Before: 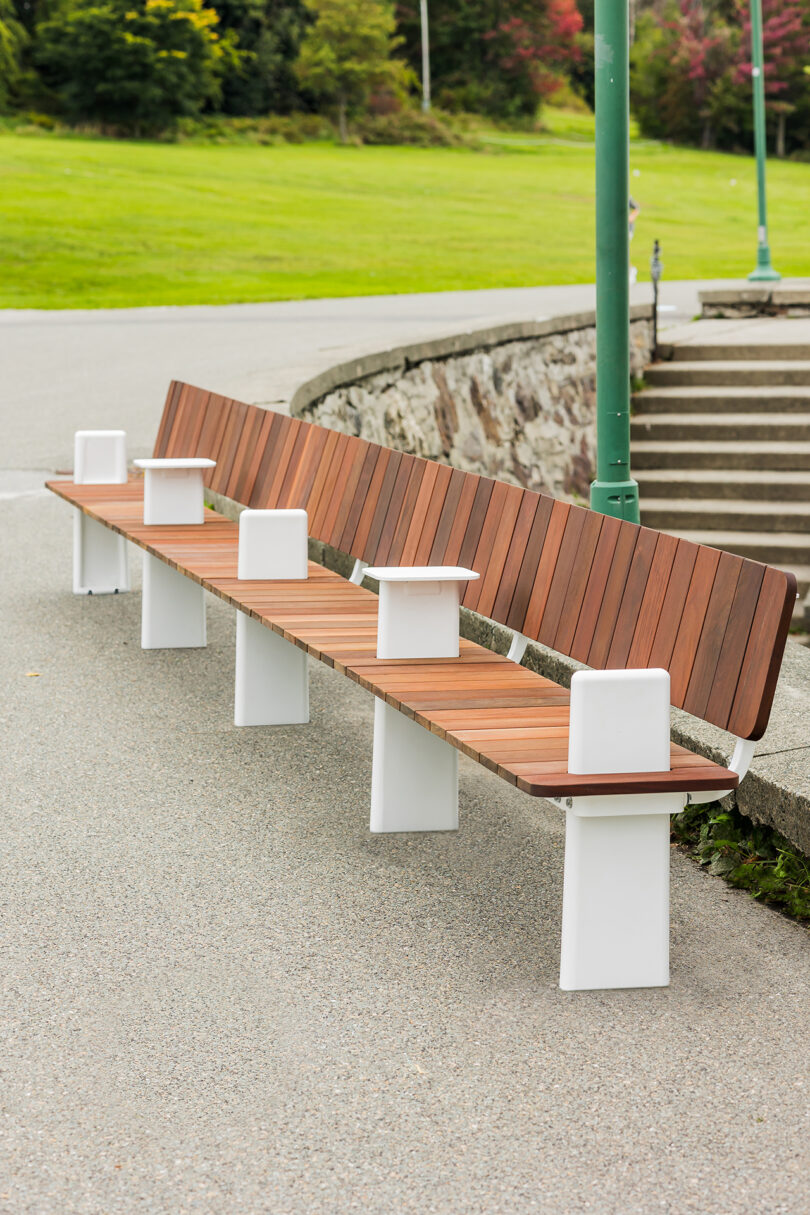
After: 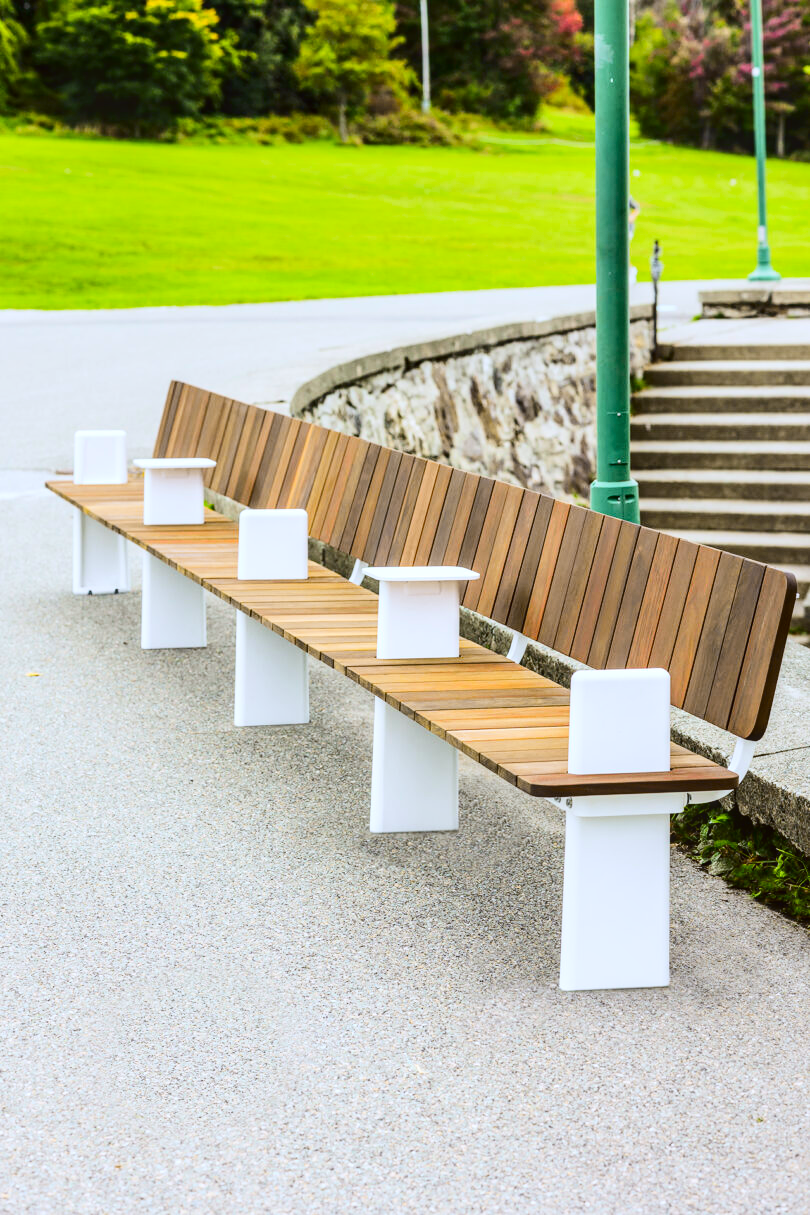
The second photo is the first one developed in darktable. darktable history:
local contrast: on, module defaults
tone curve: curves: ch0 [(0.003, 0.023) (0.071, 0.052) (0.236, 0.197) (0.466, 0.557) (0.631, 0.764) (0.806, 0.906) (1, 1)]; ch1 [(0, 0) (0.262, 0.227) (0.417, 0.386) (0.469, 0.467) (0.502, 0.51) (0.528, 0.521) (0.573, 0.555) (0.605, 0.621) (0.644, 0.671) (0.686, 0.728) (0.994, 0.987)]; ch2 [(0, 0) (0.262, 0.188) (0.385, 0.353) (0.427, 0.424) (0.495, 0.502) (0.531, 0.555) (0.583, 0.632) (0.644, 0.748) (1, 1)], color space Lab, independent channels, preserve colors none
white balance: red 0.924, blue 1.095
